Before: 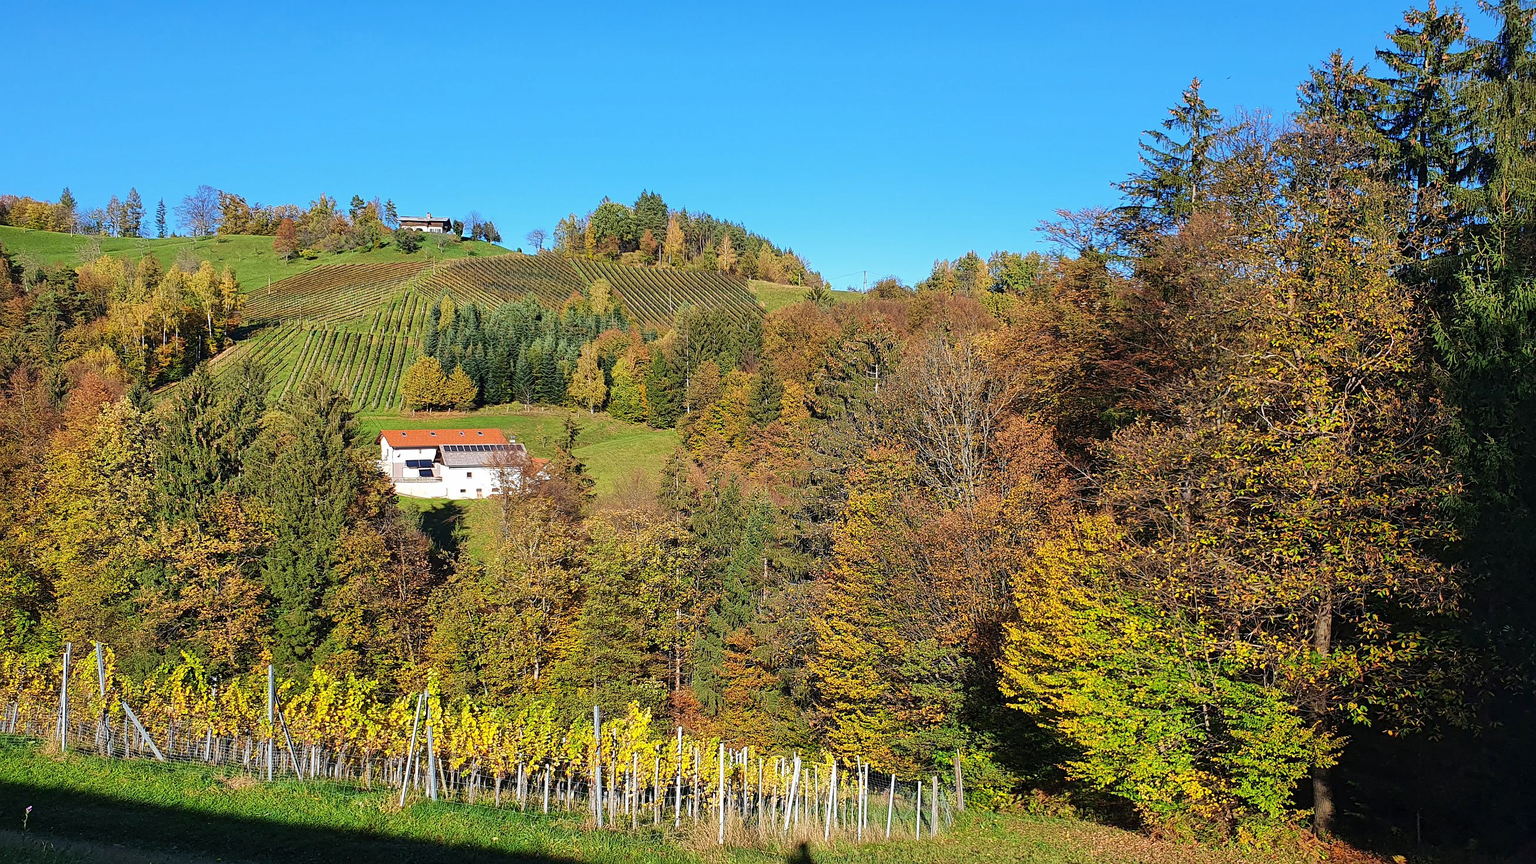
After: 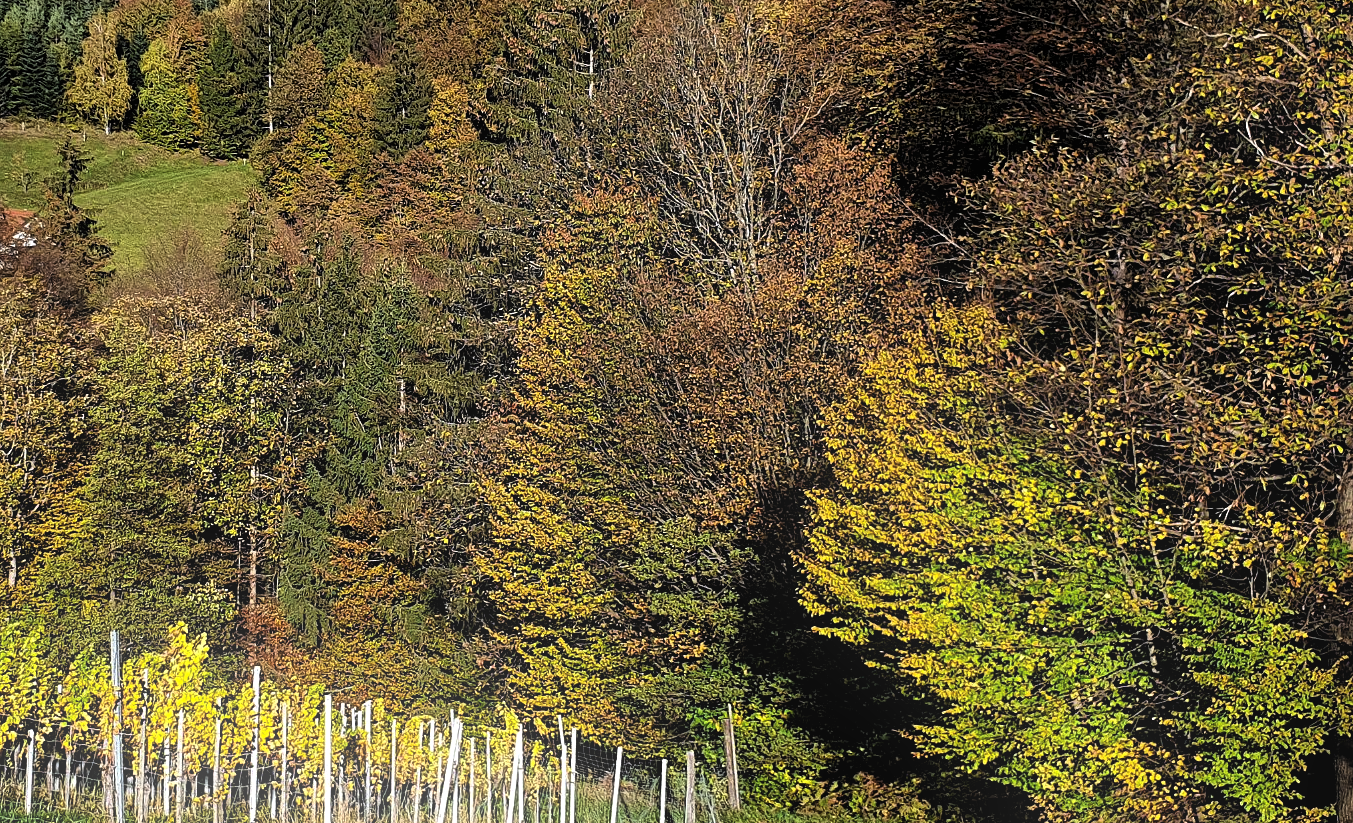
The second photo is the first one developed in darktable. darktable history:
bloom: size 16%, threshold 98%, strength 20%
levels: levels [0.101, 0.578, 0.953]
crop: left 34.479%, top 38.822%, right 13.718%, bottom 5.172%
